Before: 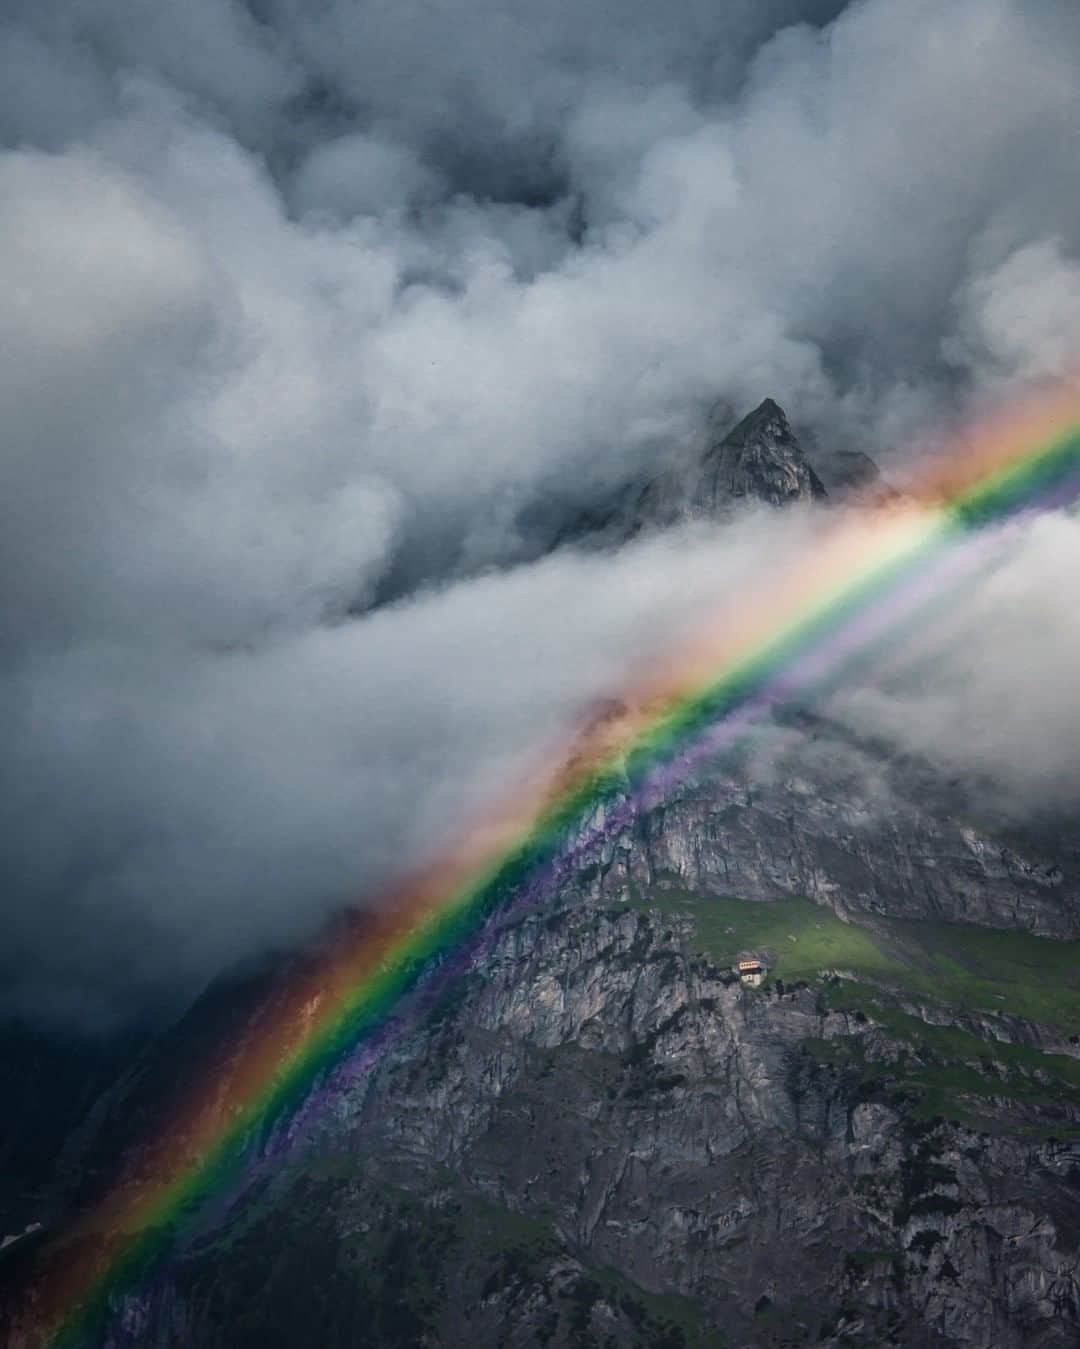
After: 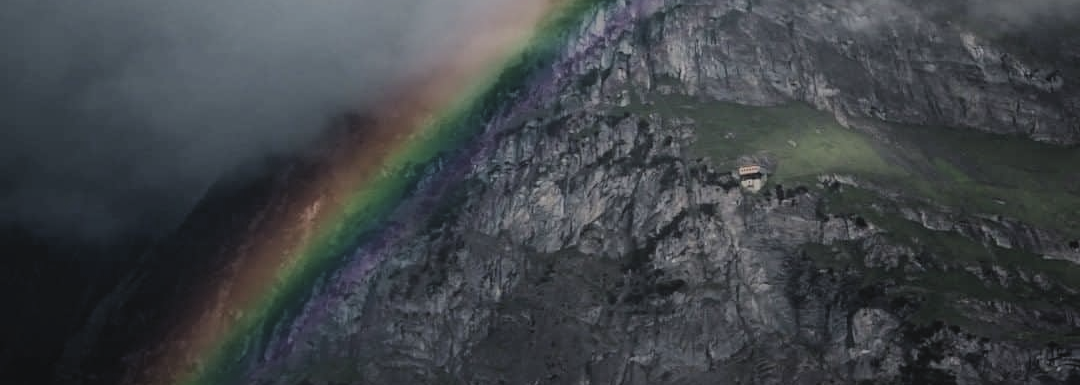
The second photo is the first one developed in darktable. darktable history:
filmic rgb: black relative exposure -7.17 EV, white relative exposure 5.37 EV, hardness 3.02, color science v5 (2021), contrast in shadows safe, contrast in highlights safe
contrast brightness saturation: contrast -0.055, saturation -0.397
crop and rotate: top 58.984%, bottom 12.447%
